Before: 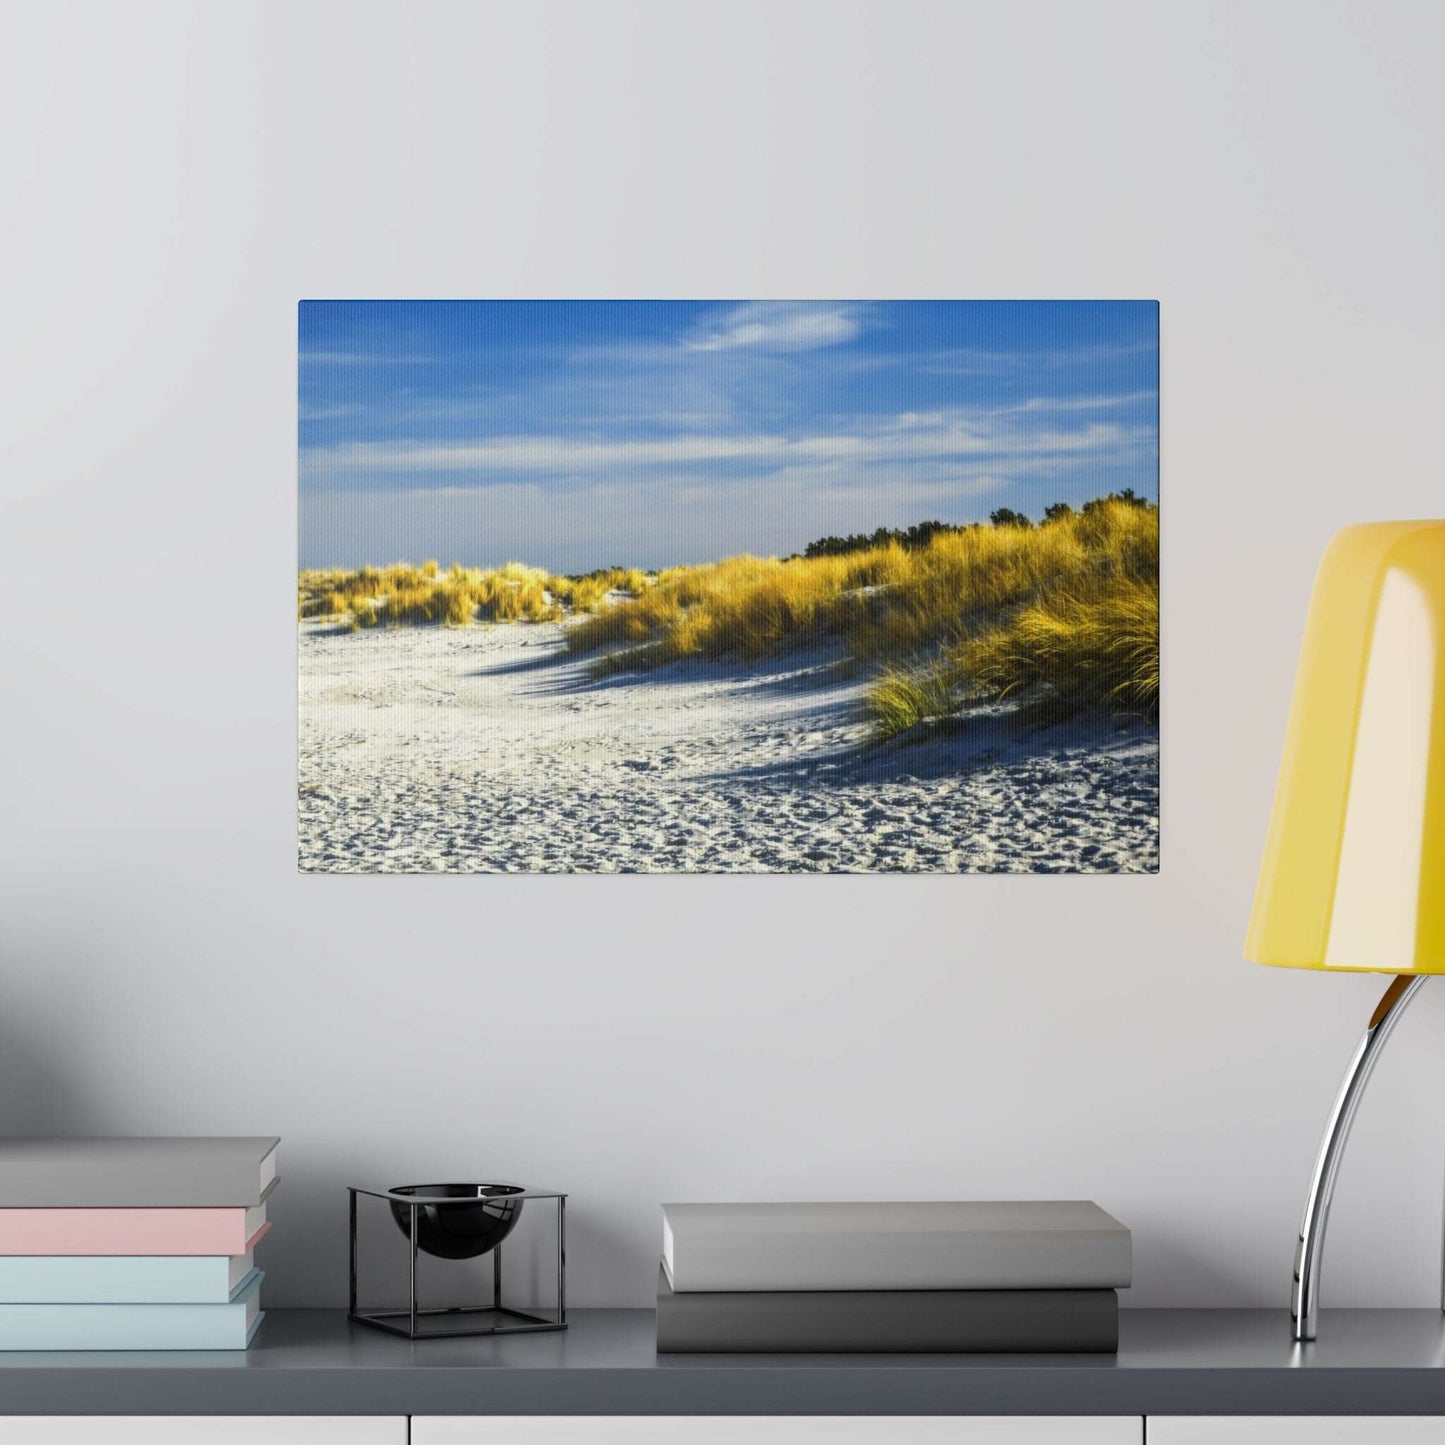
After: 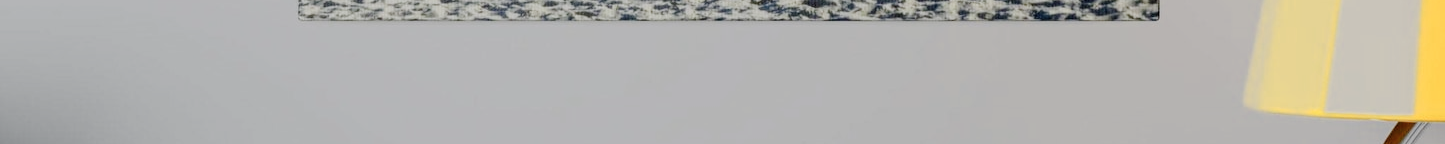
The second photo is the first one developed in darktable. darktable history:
exposure: exposure 0.6 EV, compensate highlight preservation false
filmic rgb: middle gray luminance 30%, black relative exposure -9 EV, white relative exposure 7 EV, threshold 6 EV, target black luminance 0%, hardness 2.94, latitude 2.04%, contrast 0.963, highlights saturation mix 5%, shadows ↔ highlights balance 12.16%, add noise in highlights 0, preserve chrominance no, color science v3 (2019), use custom middle-gray values true, iterations of high-quality reconstruction 0, contrast in highlights soft, enable highlight reconstruction true
color zones: curves: ch0 [(0.018, 0.548) (0.224, 0.64) (0.425, 0.447) (0.675, 0.575) (0.732, 0.579)]; ch1 [(0.066, 0.487) (0.25, 0.5) (0.404, 0.43) (0.75, 0.421) (0.956, 0.421)]; ch2 [(0.044, 0.561) (0.215, 0.465) (0.399, 0.544) (0.465, 0.548) (0.614, 0.447) (0.724, 0.43) (0.882, 0.623) (0.956, 0.632)]
crop and rotate: top 59.084%, bottom 30.916%
